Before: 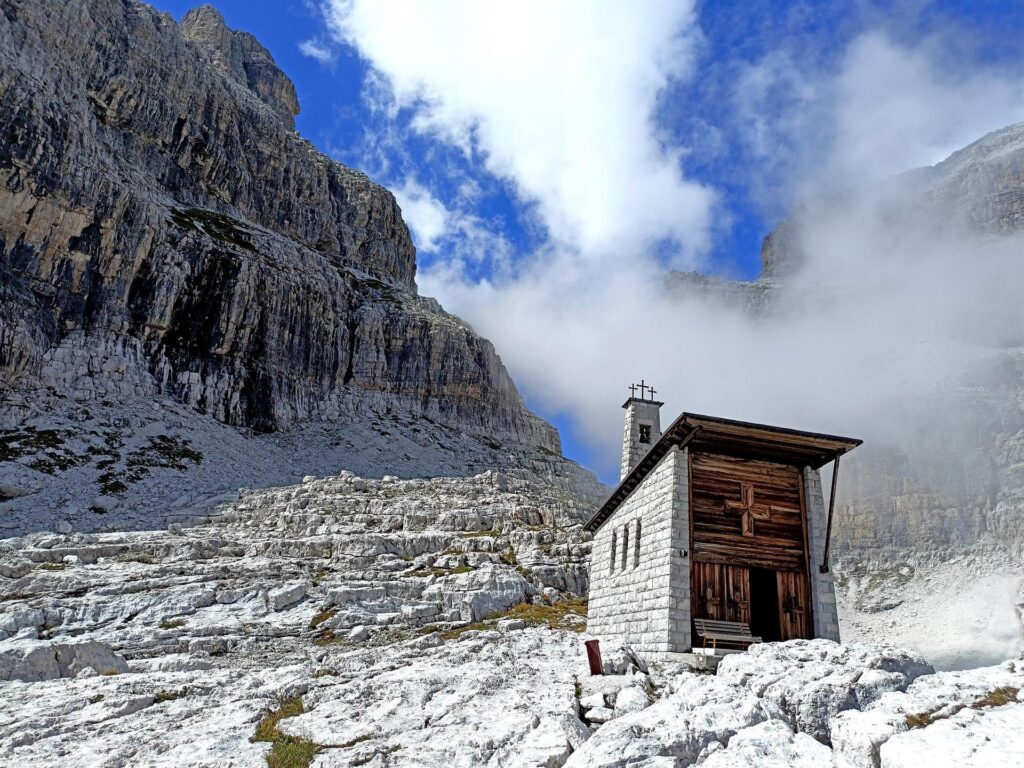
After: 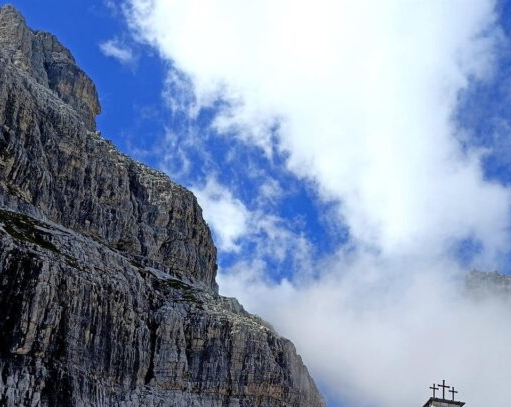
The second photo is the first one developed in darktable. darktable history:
crop: left 19.447%, right 30.565%, bottom 46.88%
